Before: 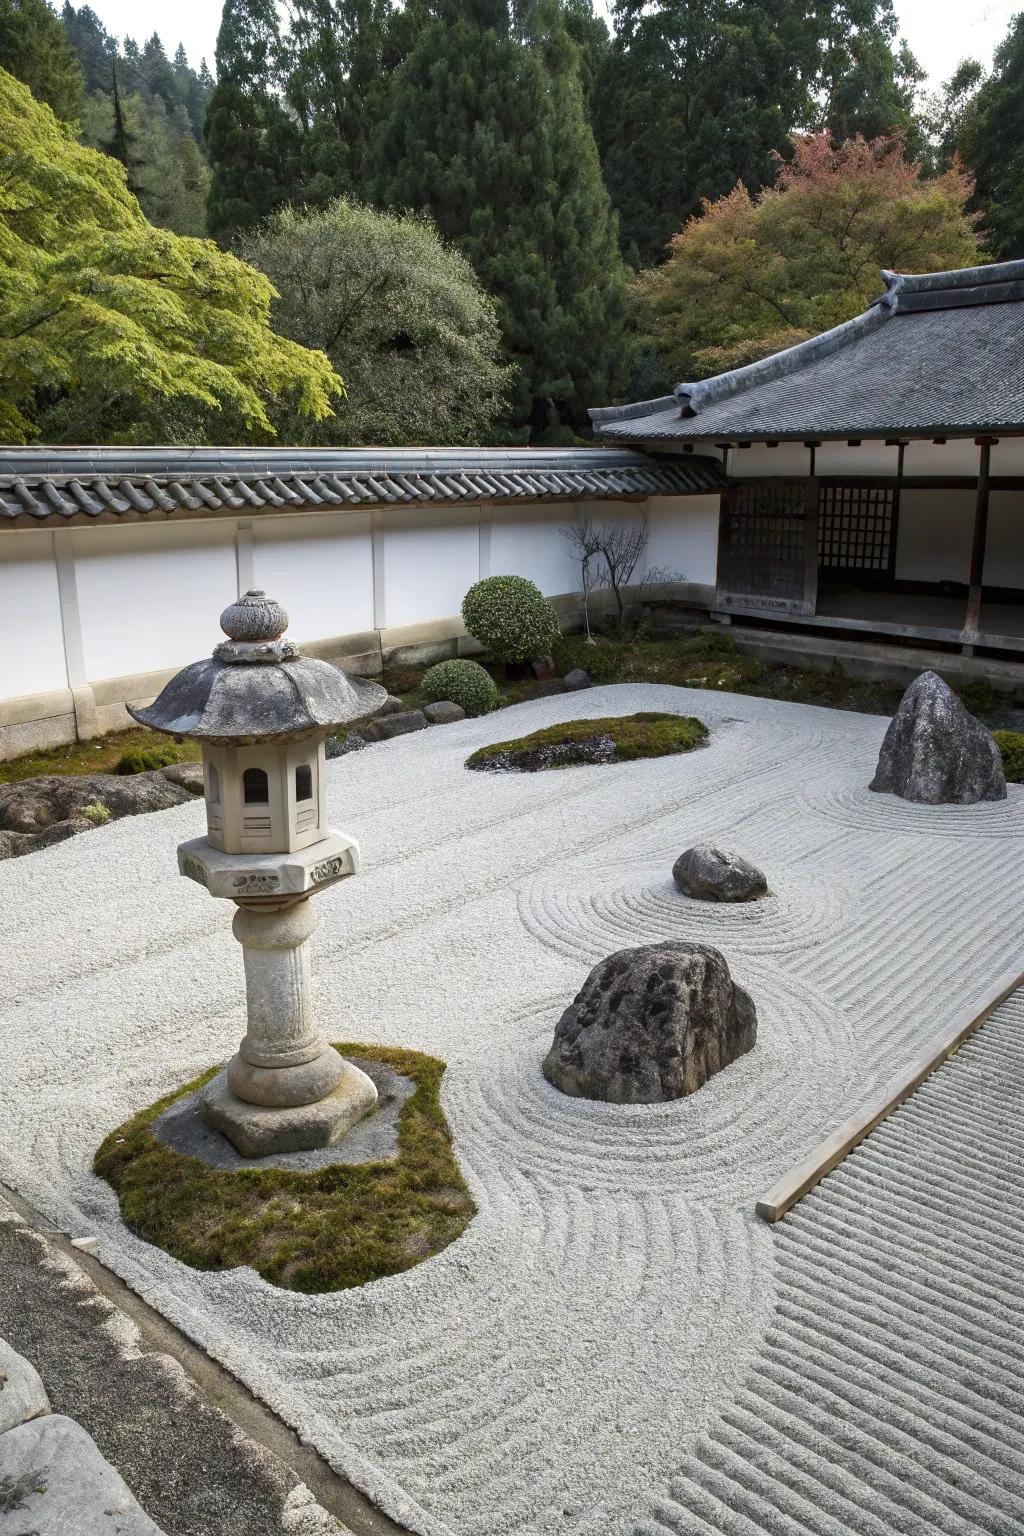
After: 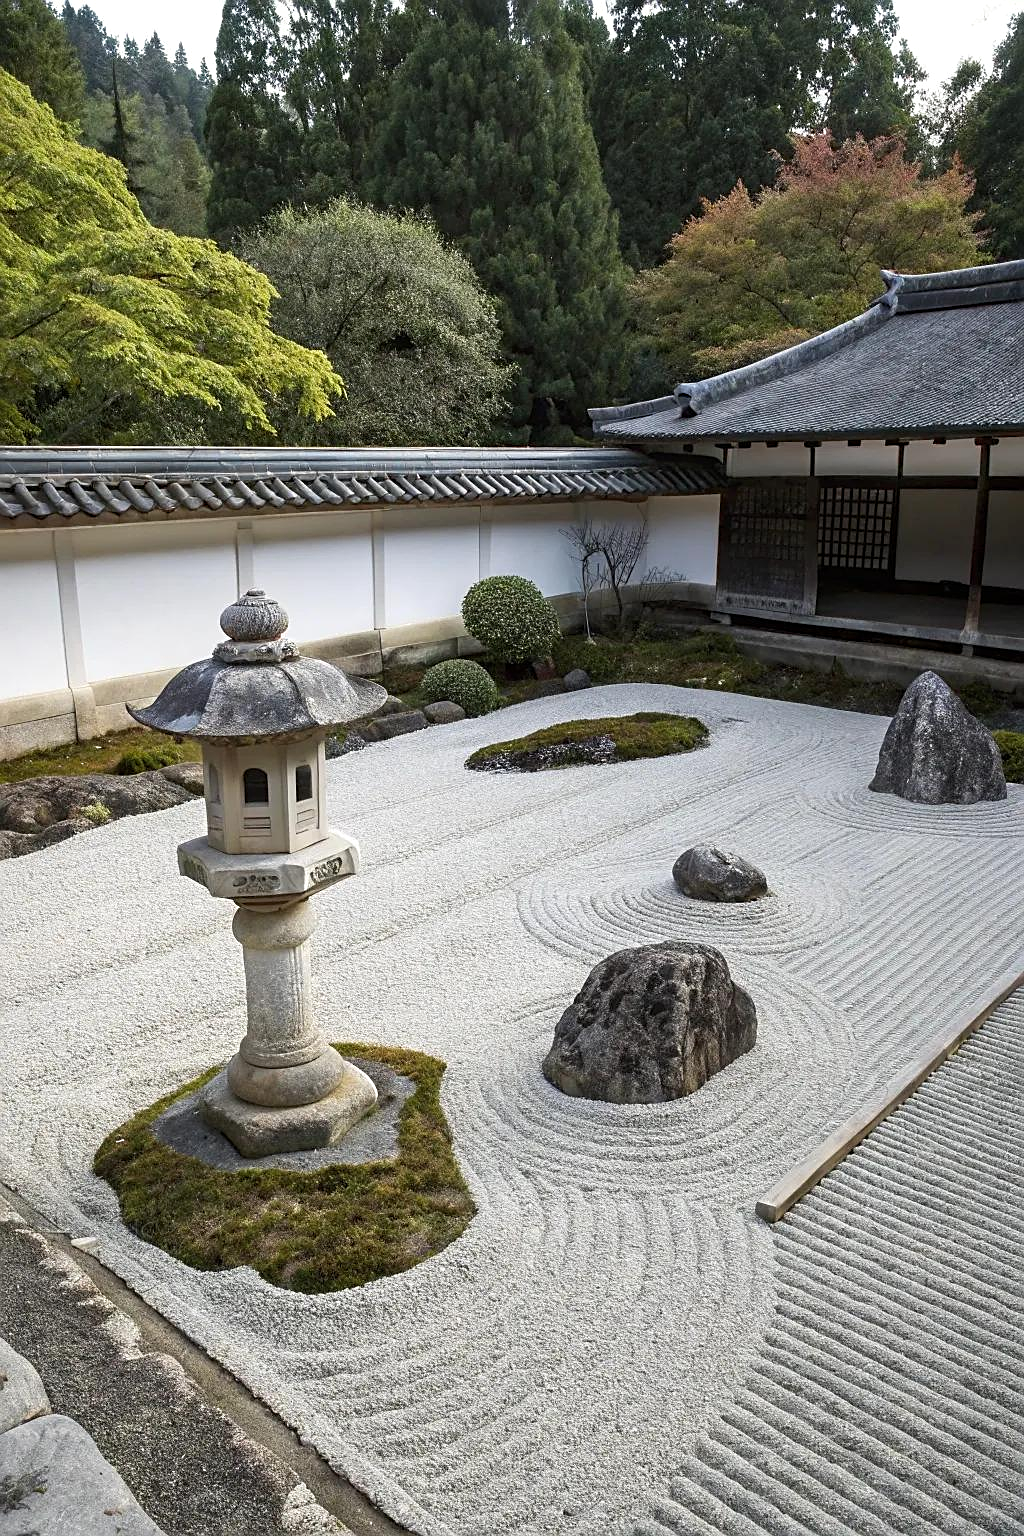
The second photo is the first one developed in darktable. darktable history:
sharpen: on, module defaults
levels: levels [0, 0.492, 0.984]
